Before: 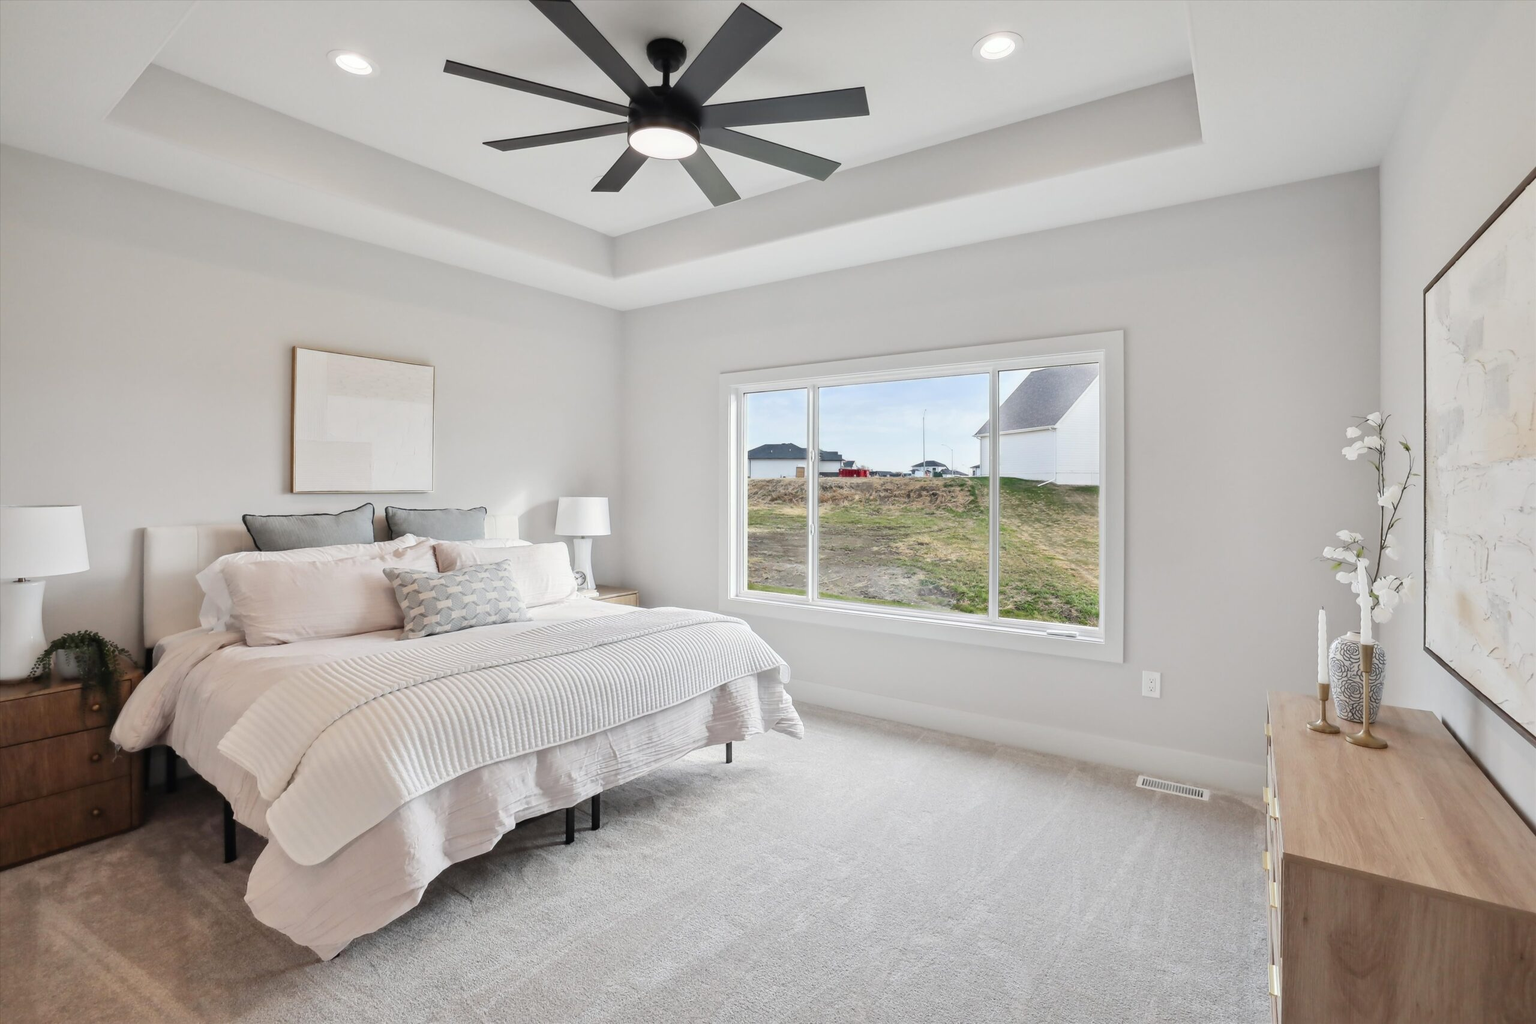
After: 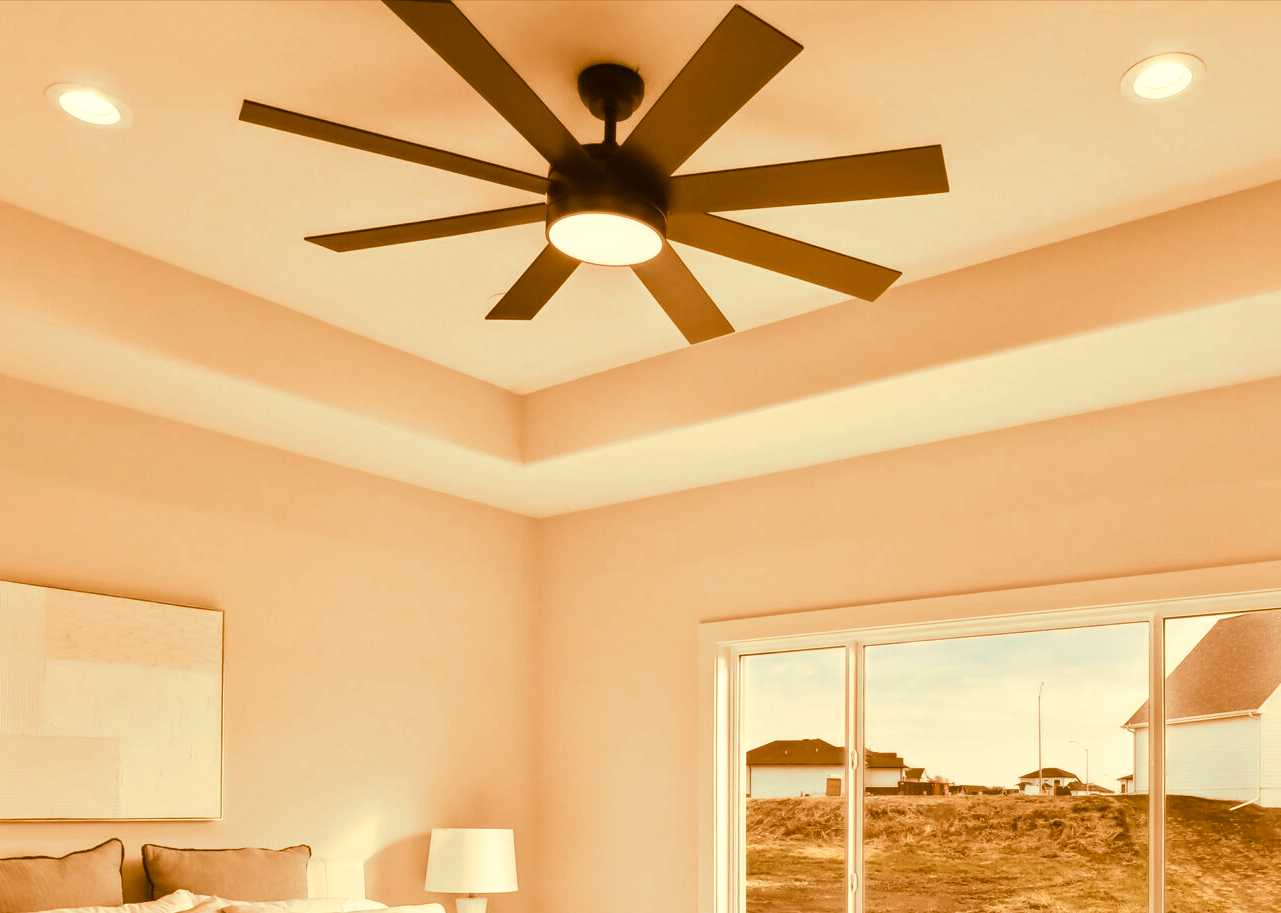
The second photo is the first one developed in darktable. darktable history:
shadows and highlights: shadows 25, highlights -25
crop: left 19.556%, right 30.401%, bottom 46.458%
split-toning: shadows › hue 26°, shadows › saturation 0.92, highlights › hue 40°, highlights › saturation 0.92, balance -63, compress 0%
white balance: red 1.08, blue 0.791
exposure: exposure 0.197 EV, compensate highlight preservation false
